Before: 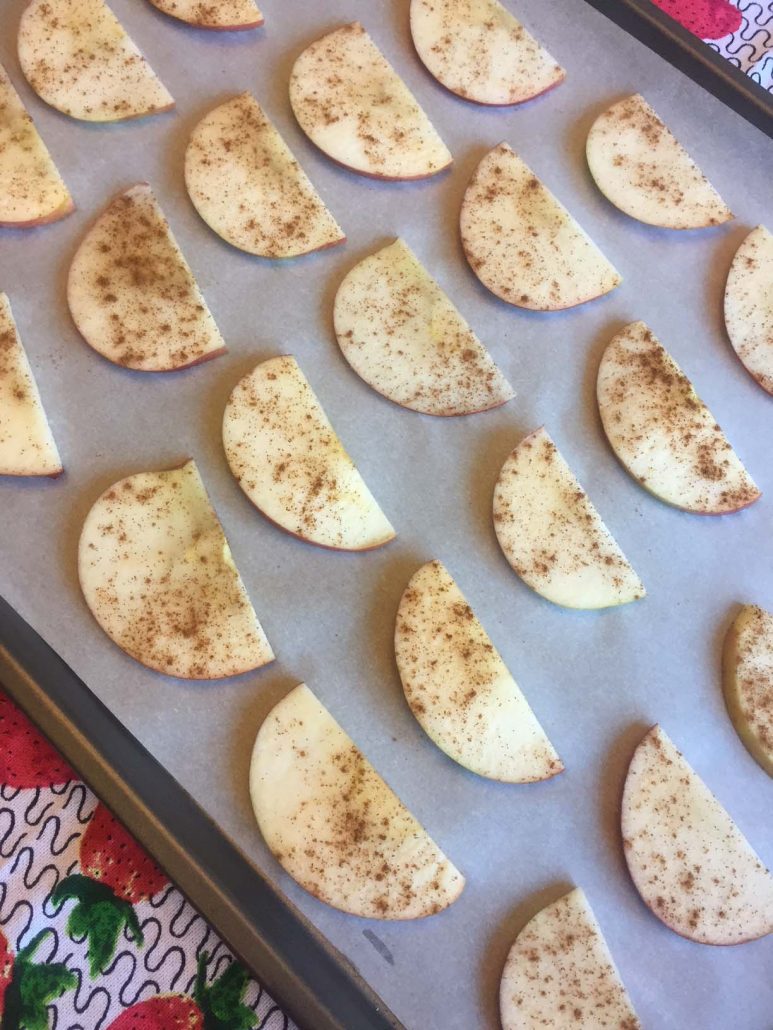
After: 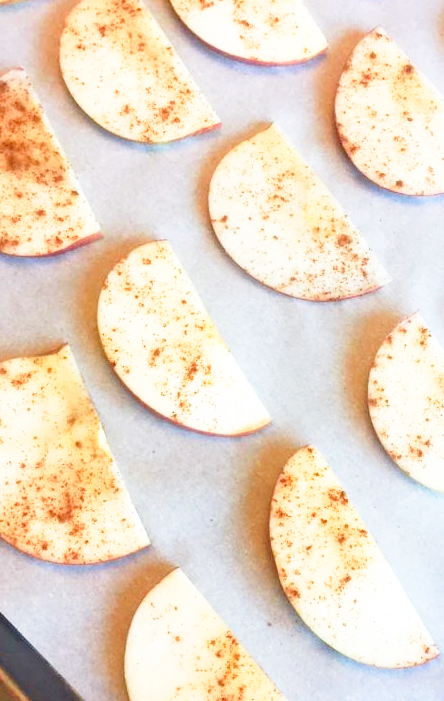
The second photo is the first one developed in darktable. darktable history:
base curve: curves: ch0 [(0, 0) (0.026, 0.03) (0.109, 0.232) (0.351, 0.748) (0.669, 0.968) (1, 1)], preserve colors none
color zones: curves: ch1 [(0.239, 0.552) (0.75, 0.5)]; ch2 [(0.25, 0.462) (0.749, 0.457)]
crop: left 16.219%, top 11.23%, right 26.252%, bottom 20.667%
